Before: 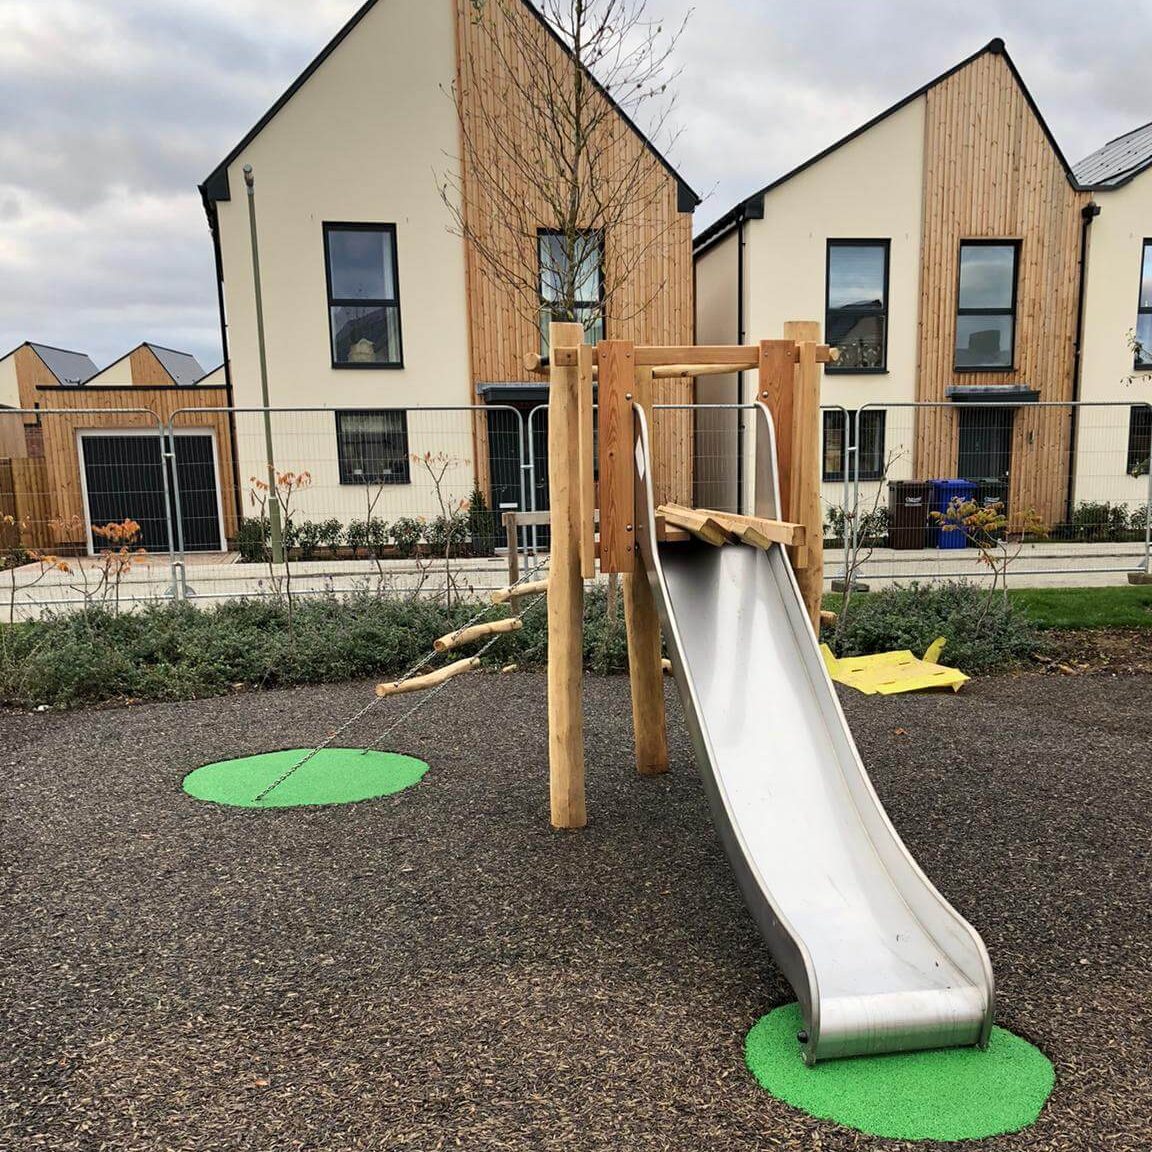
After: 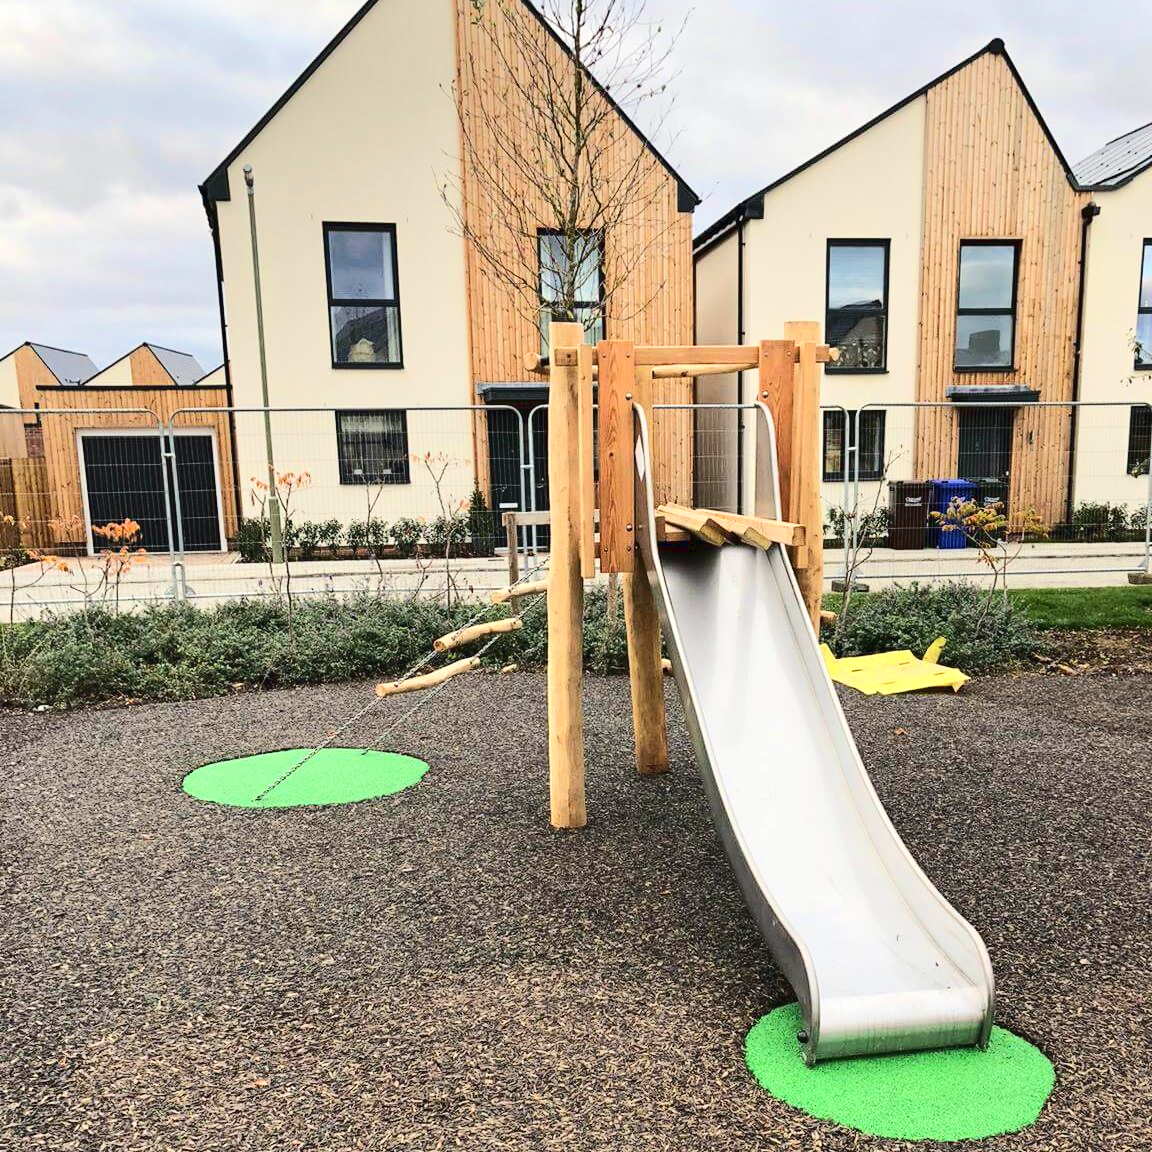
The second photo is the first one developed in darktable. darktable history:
tone curve: curves: ch0 [(0, 0.026) (0.146, 0.158) (0.272, 0.34) (0.453, 0.627) (0.687, 0.829) (1, 1)]
